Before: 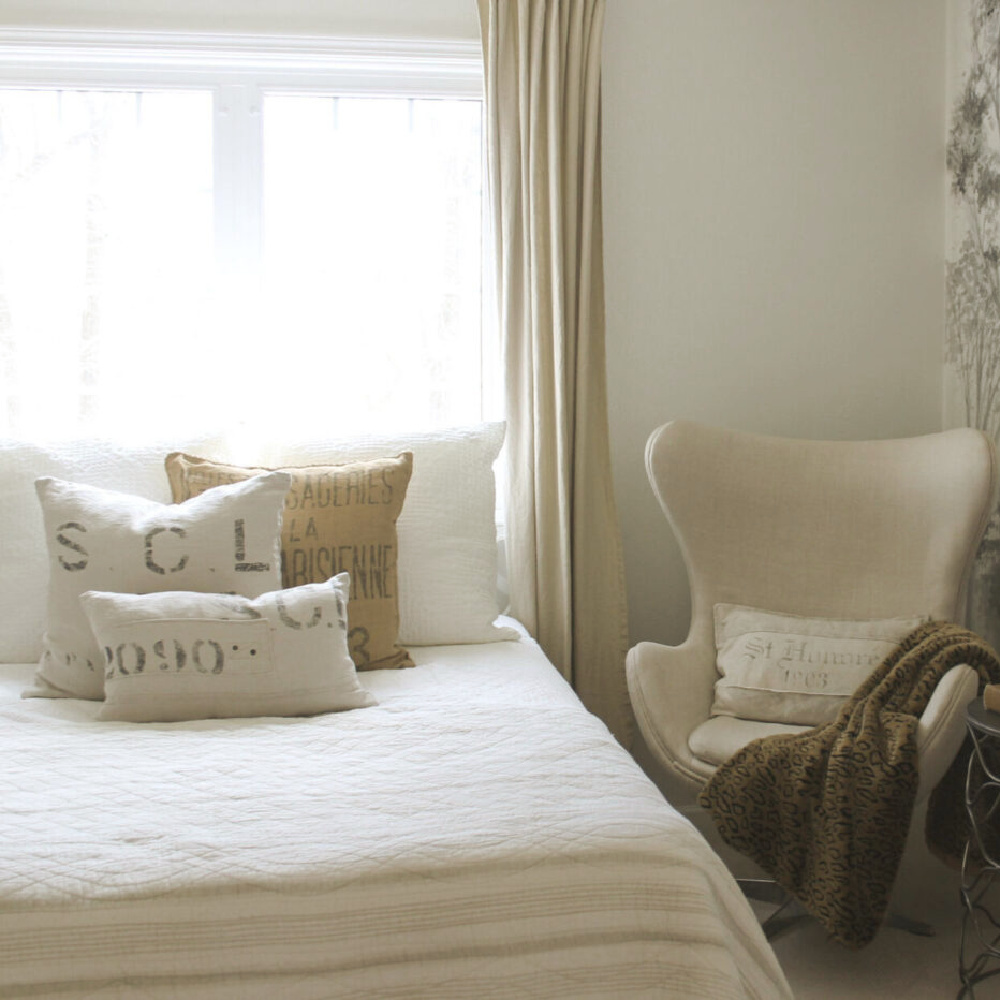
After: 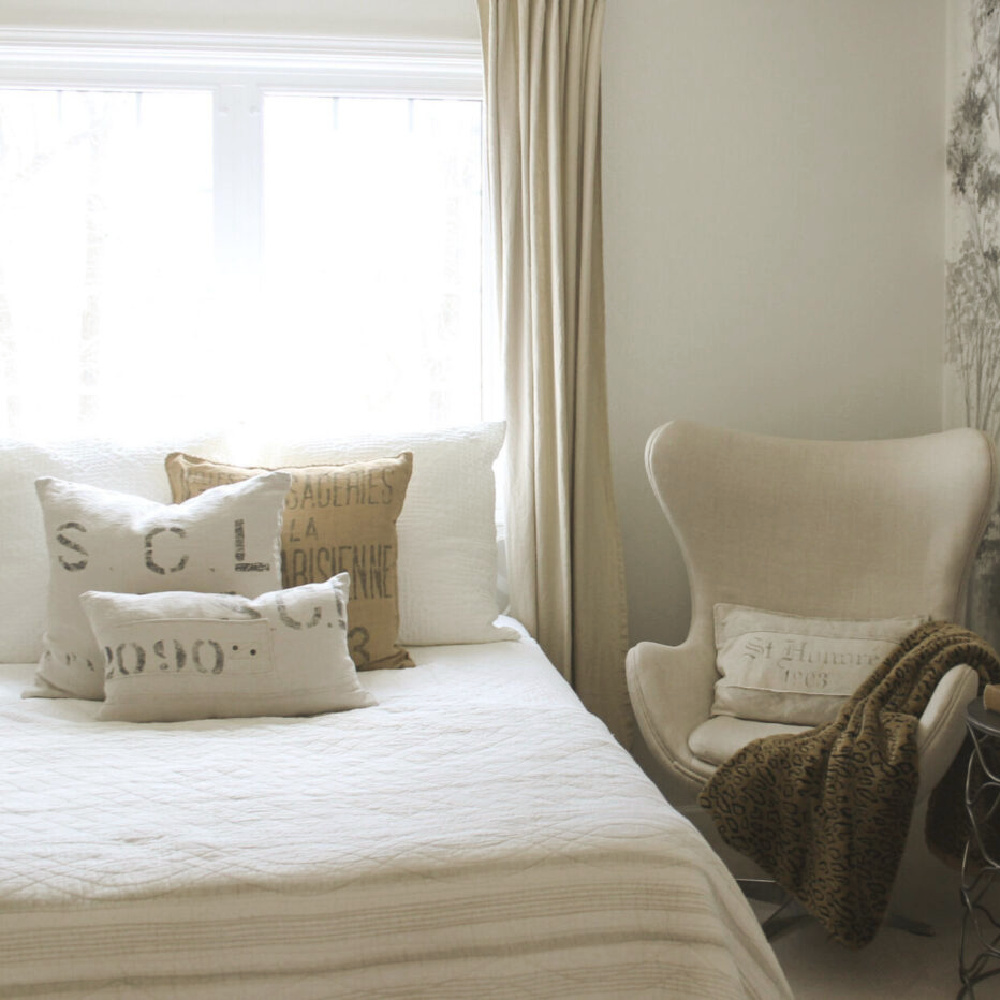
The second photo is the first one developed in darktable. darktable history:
color zones: curves: ch0 [(0.25, 0.5) (0.428, 0.473) (0.75, 0.5)]; ch1 [(0.243, 0.479) (0.398, 0.452) (0.75, 0.5)]
tone curve: curves: ch0 [(0, 0) (0.265, 0.253) (0.732, 0.751) (1, 1)], color space Lab, independent channels, preserve colors none
